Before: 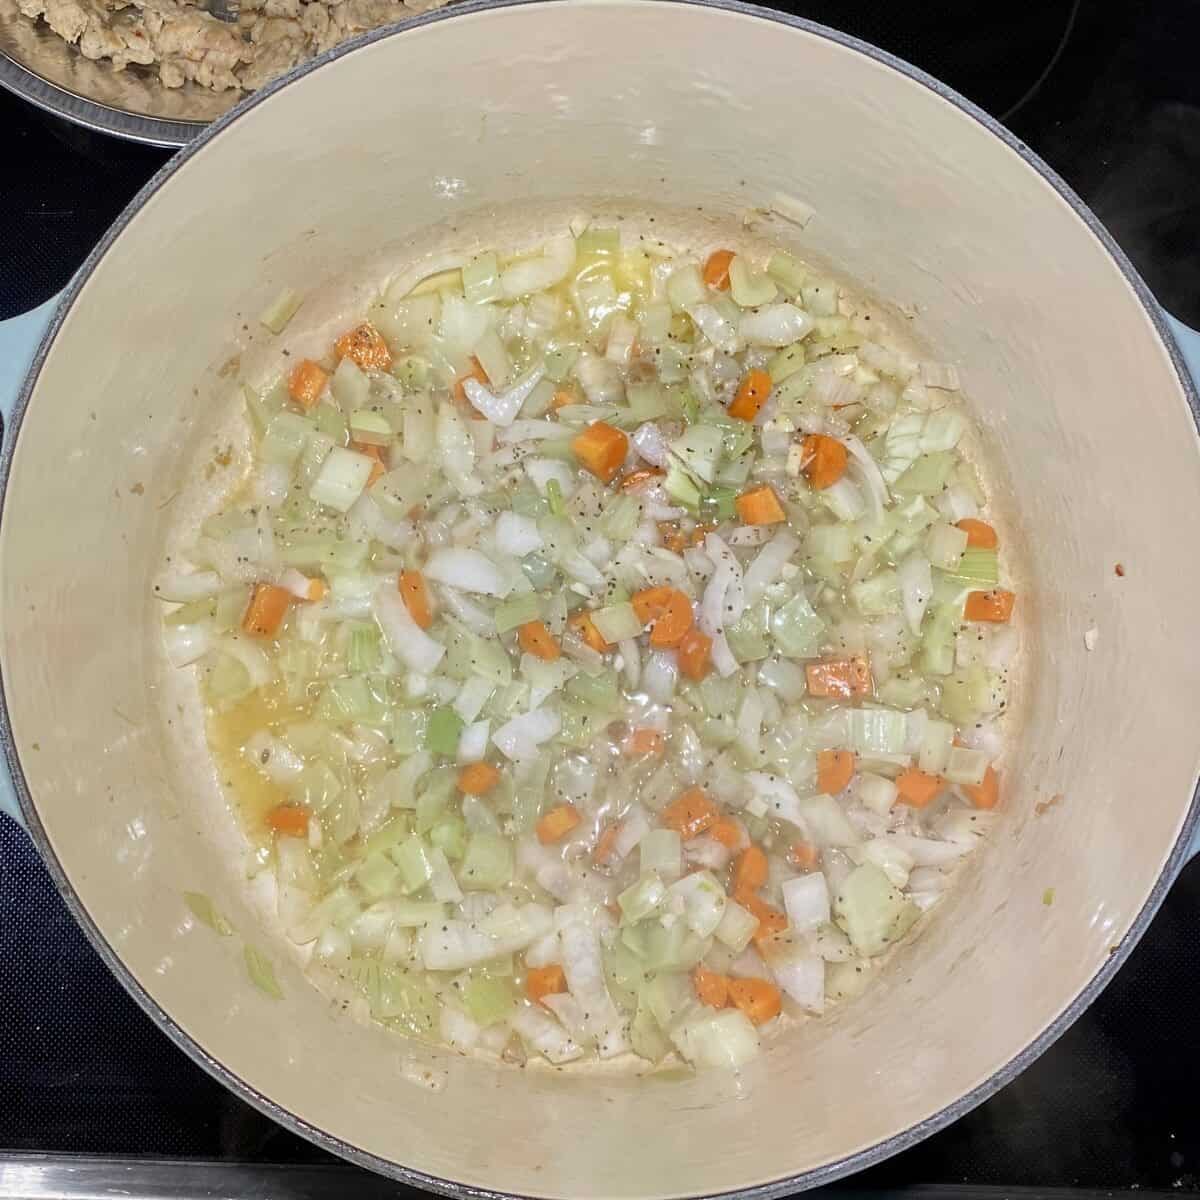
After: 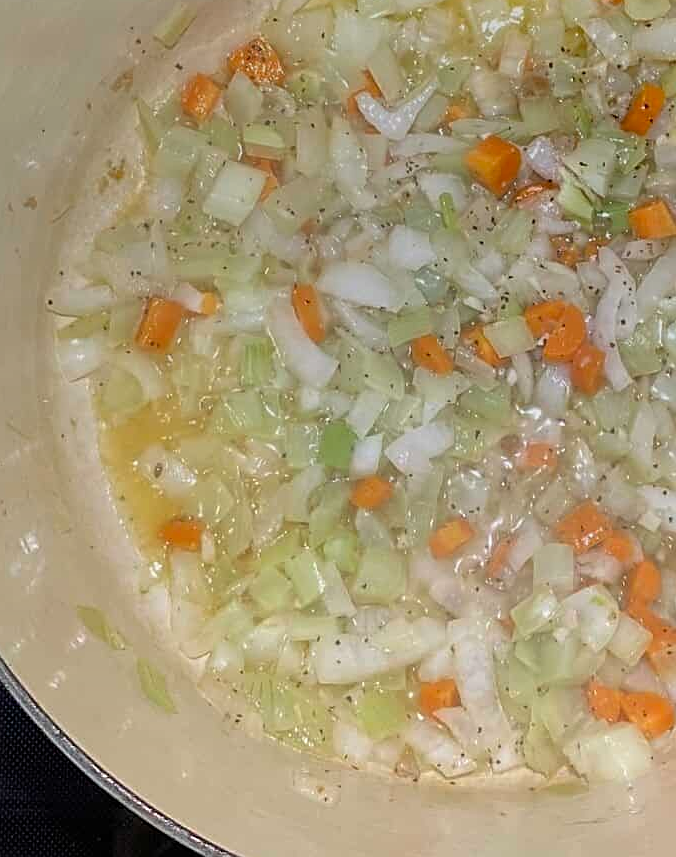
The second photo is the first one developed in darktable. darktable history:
sharpen: on, module defaults
crop: left 8.966%, top 23.852%, right 34.699%, bottom 4.703%
graduated density: rotation -0.352°, offset 57.64
